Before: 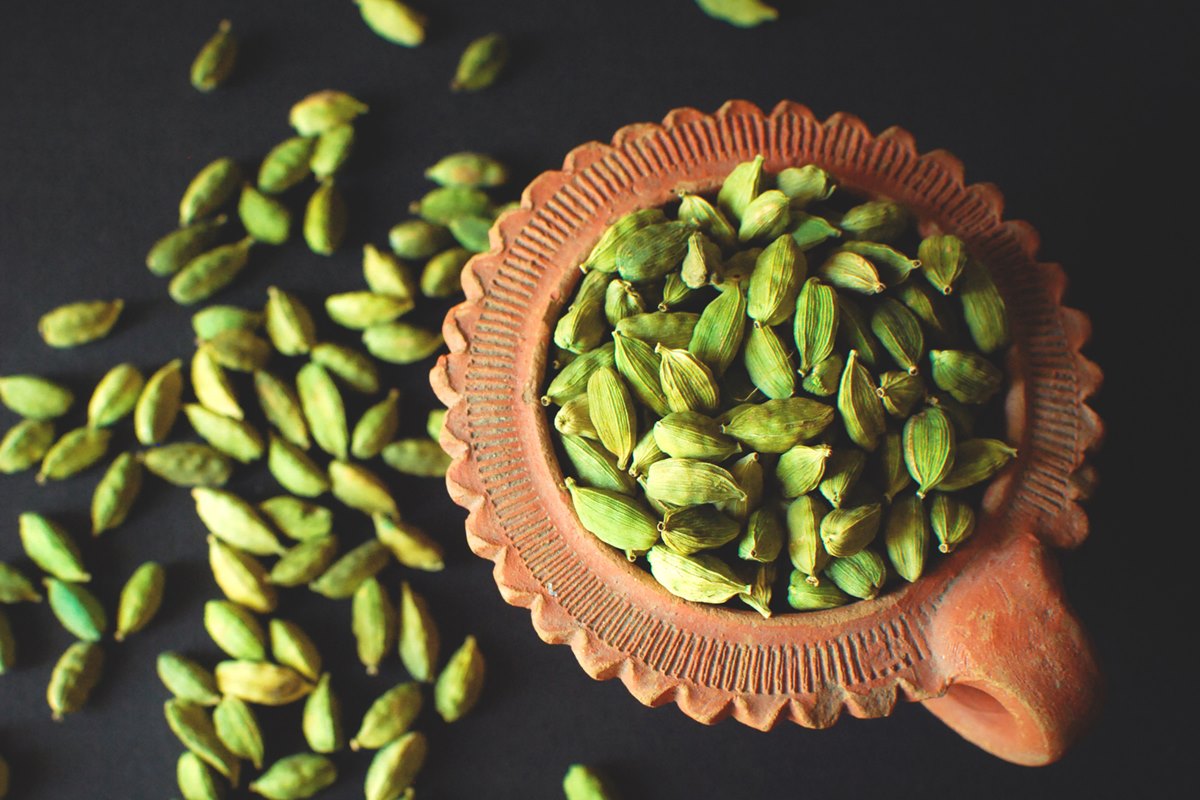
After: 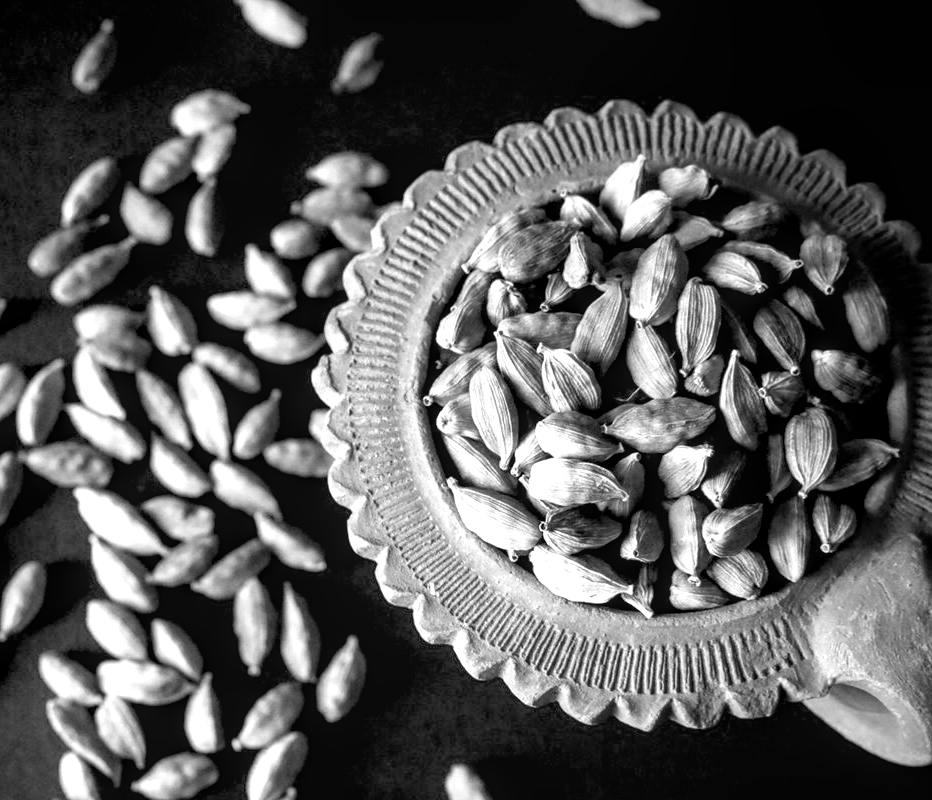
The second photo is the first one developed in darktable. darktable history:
color calibration: output gray [0.21, 0.42, 0.37, 0], illuminant custom, x 0.39, y 0.387, temperature 3812.49 K
exposure: black level correction 0.025, exposure 0.182 EV, compensate exposure bias true, compensate highlight preservation false
crop: left 9.871%, right 12.453%
local contrast: on, module defaults
